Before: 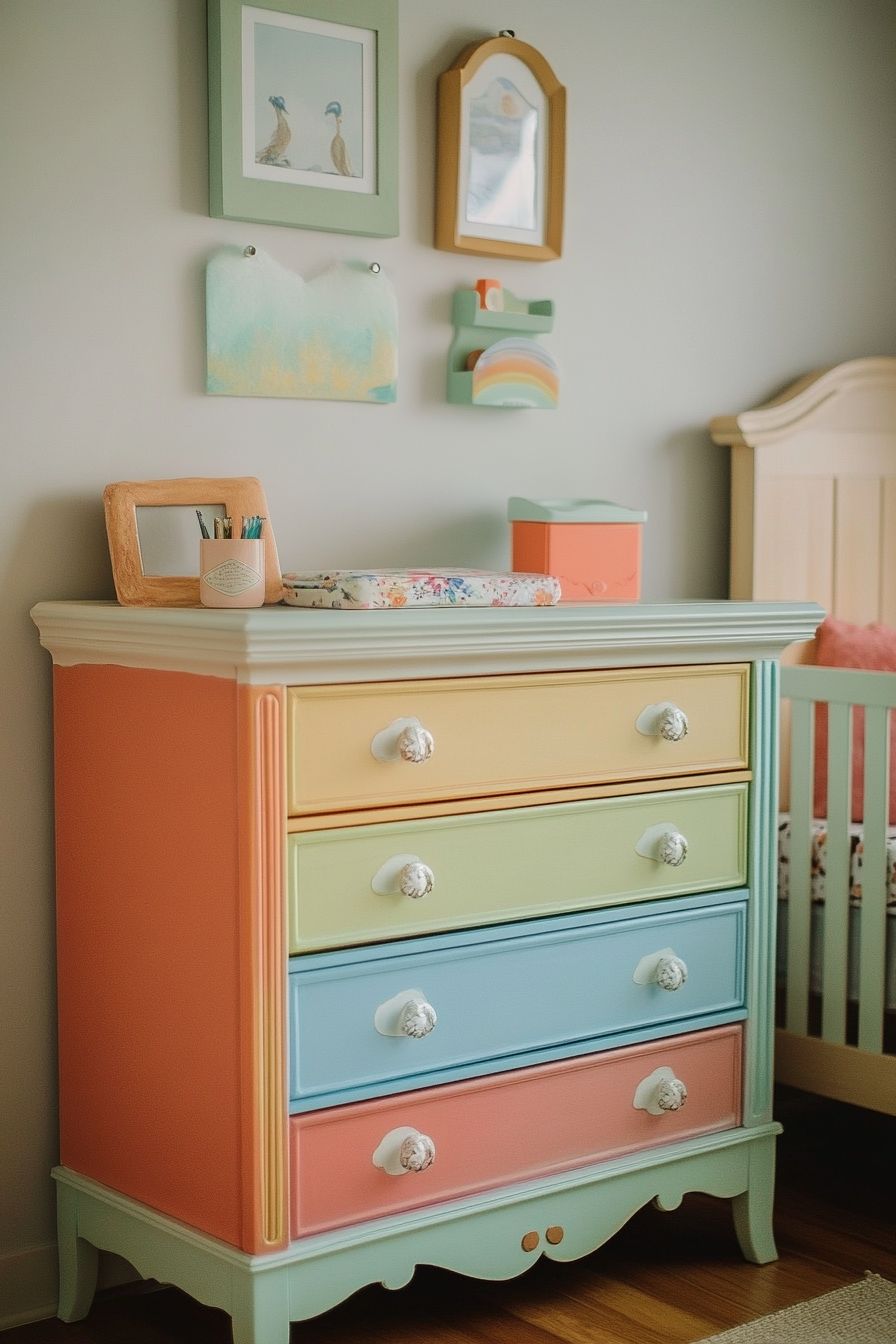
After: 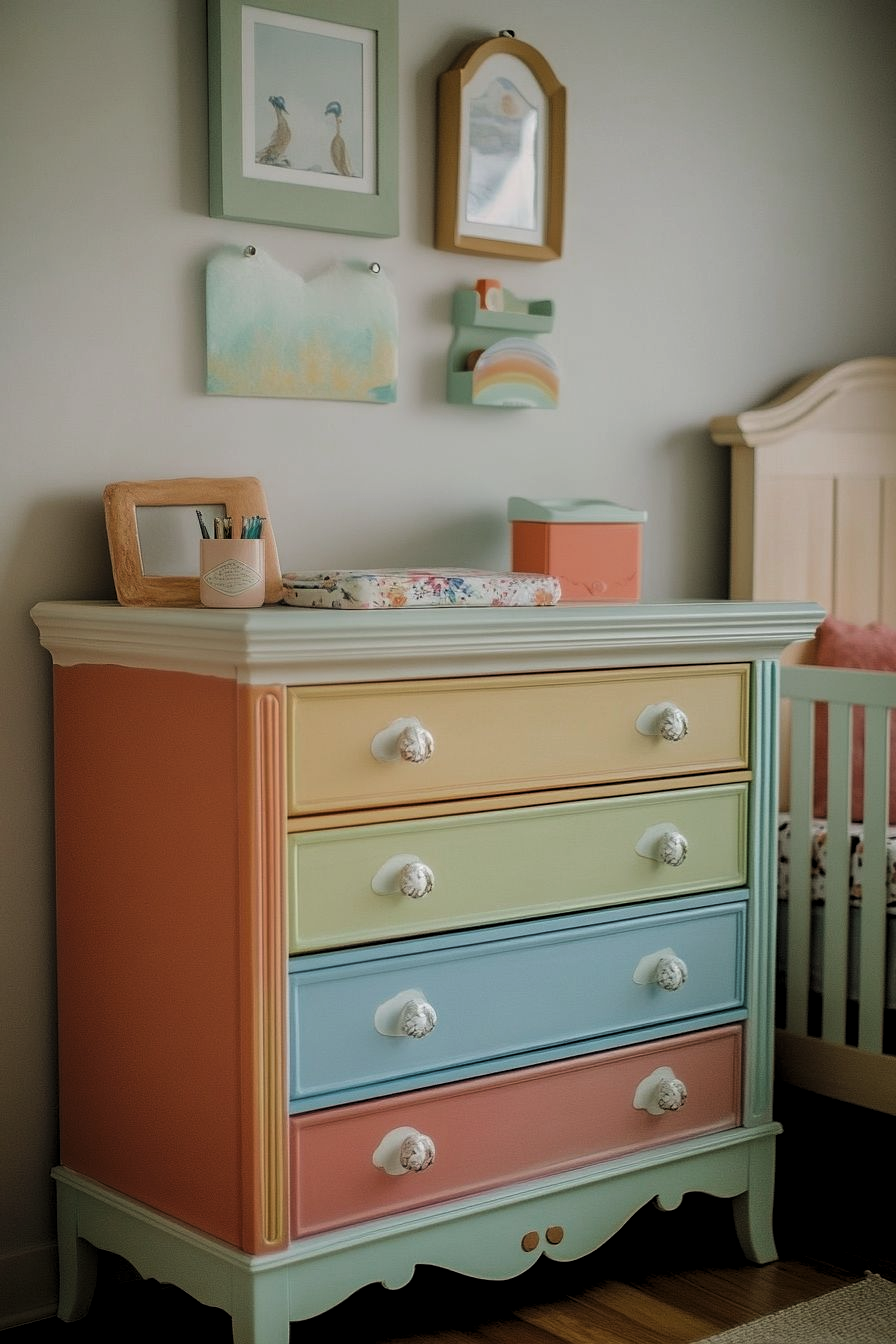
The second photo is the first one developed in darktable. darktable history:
color balance rgb: on, module defaults
levels: levels [0.116, 0.574, 1]
color zones: curves: ch0 [(0, 0.444) (0.143, 0.442) (0.286, 0.441) (0.429, 0.441) (0.571, 0.441) (0.714, 0.441) (0.857, 0.442) (1, 0.444)]
